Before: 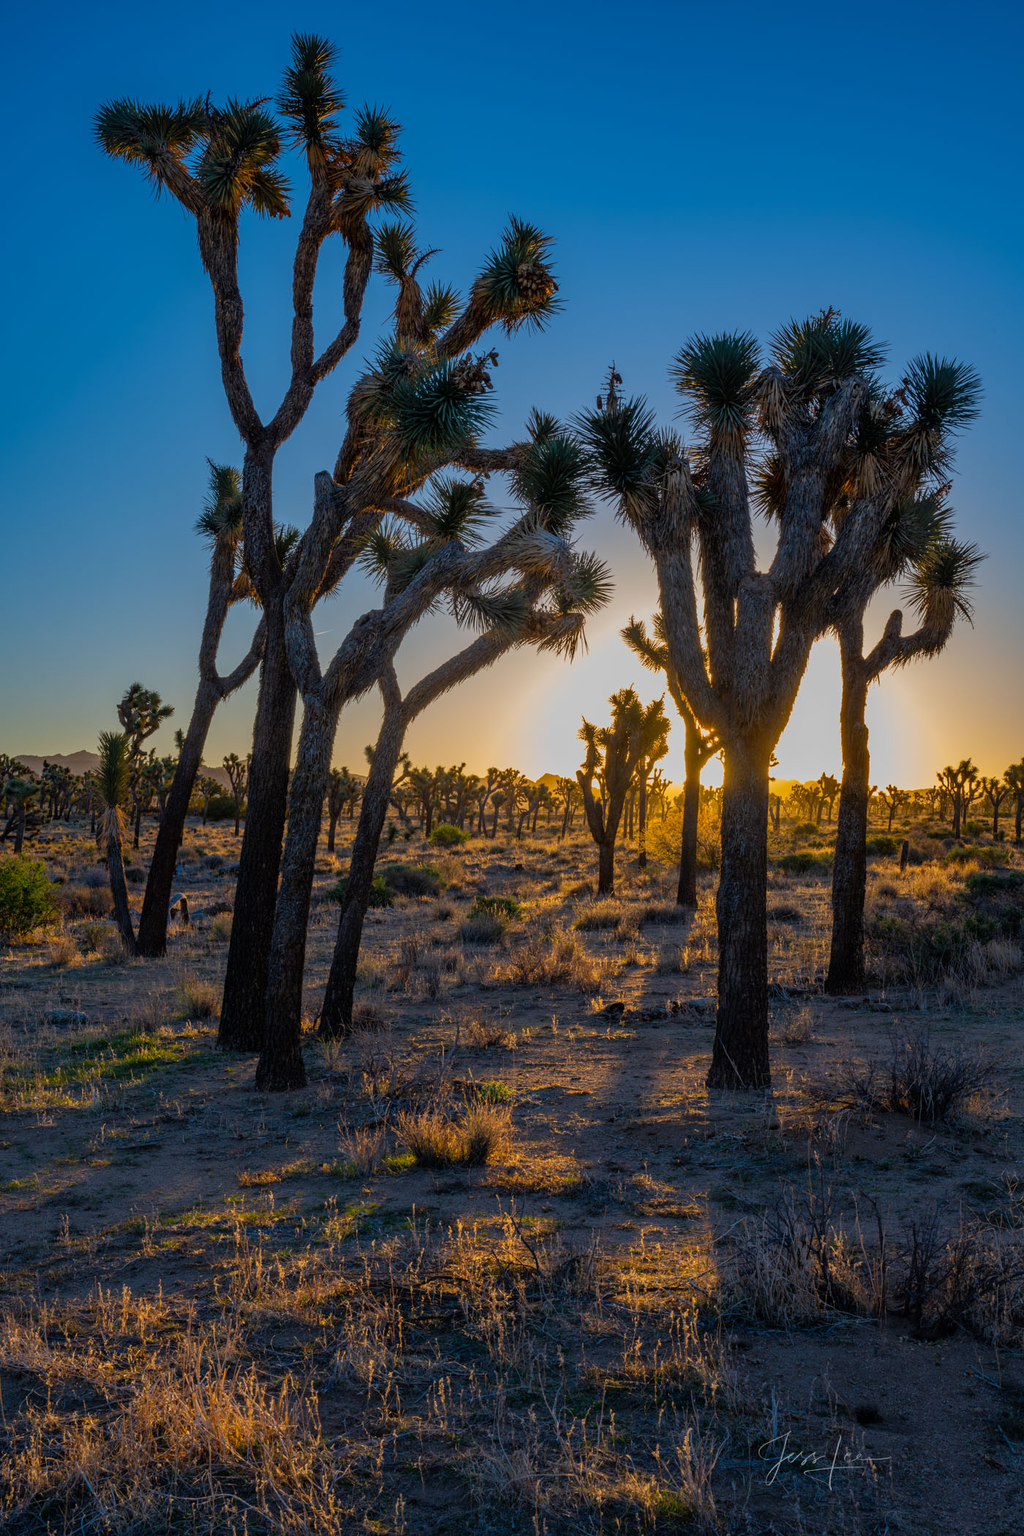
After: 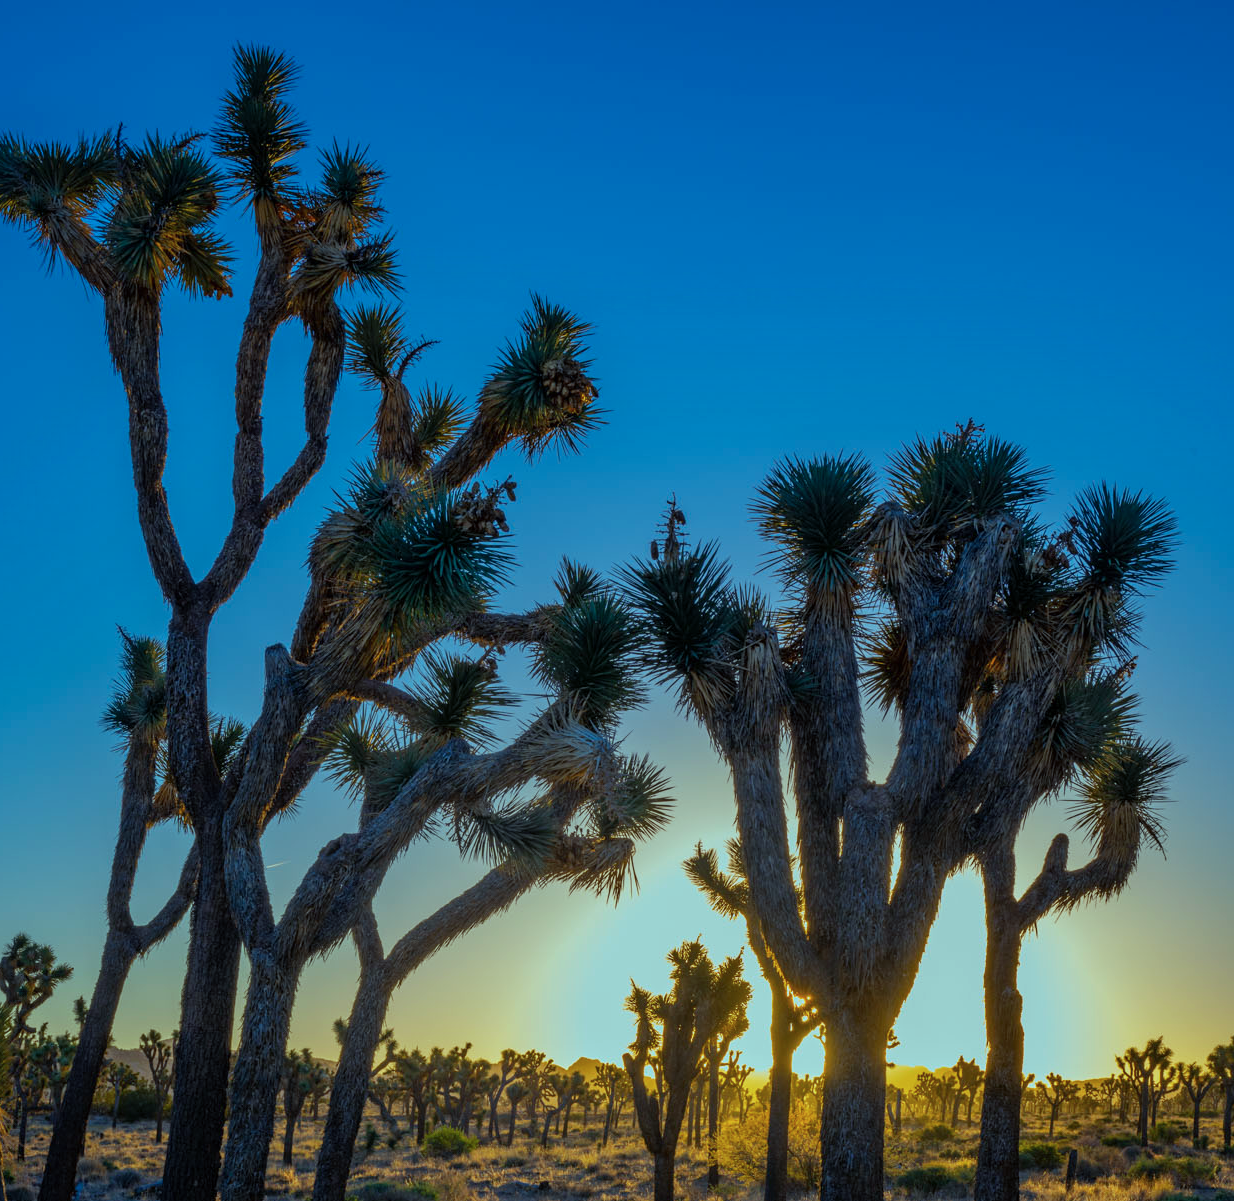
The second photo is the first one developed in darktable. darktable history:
crop and rotate: left 11.812%, bottom 42.776%
color balance rgb: shadows lift › chroma 7.23%, shadows lift › hue 246.48°, highlights gain › chroma 5.38%, highlights gain › hue 196.93°, white fulcrum 1 EV
